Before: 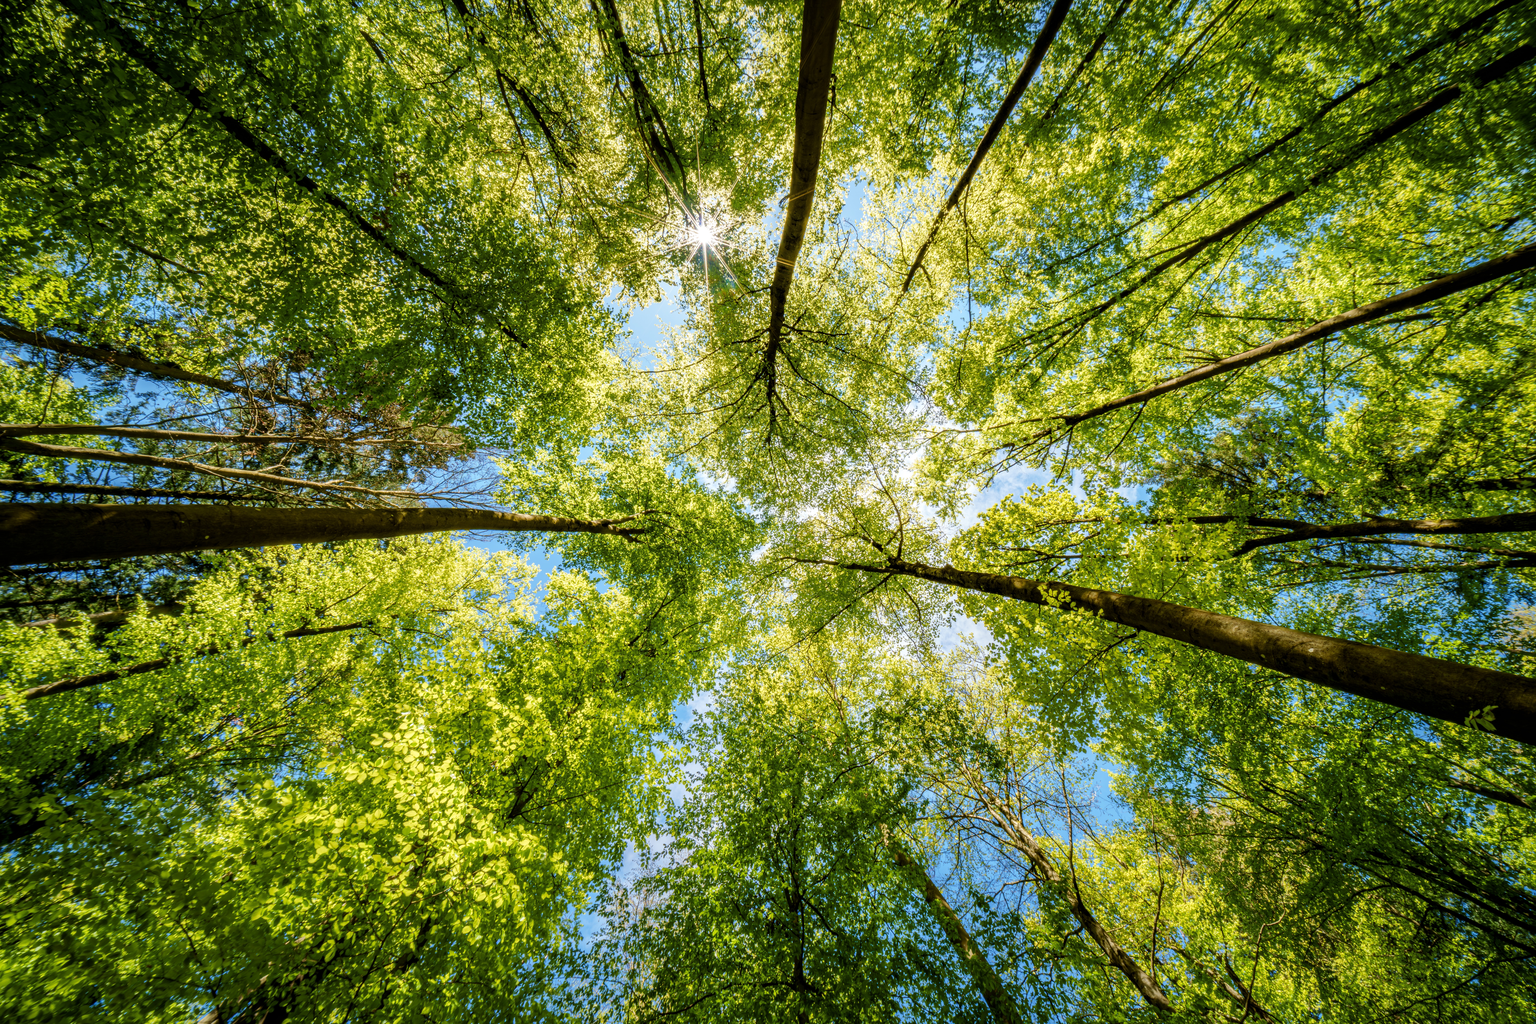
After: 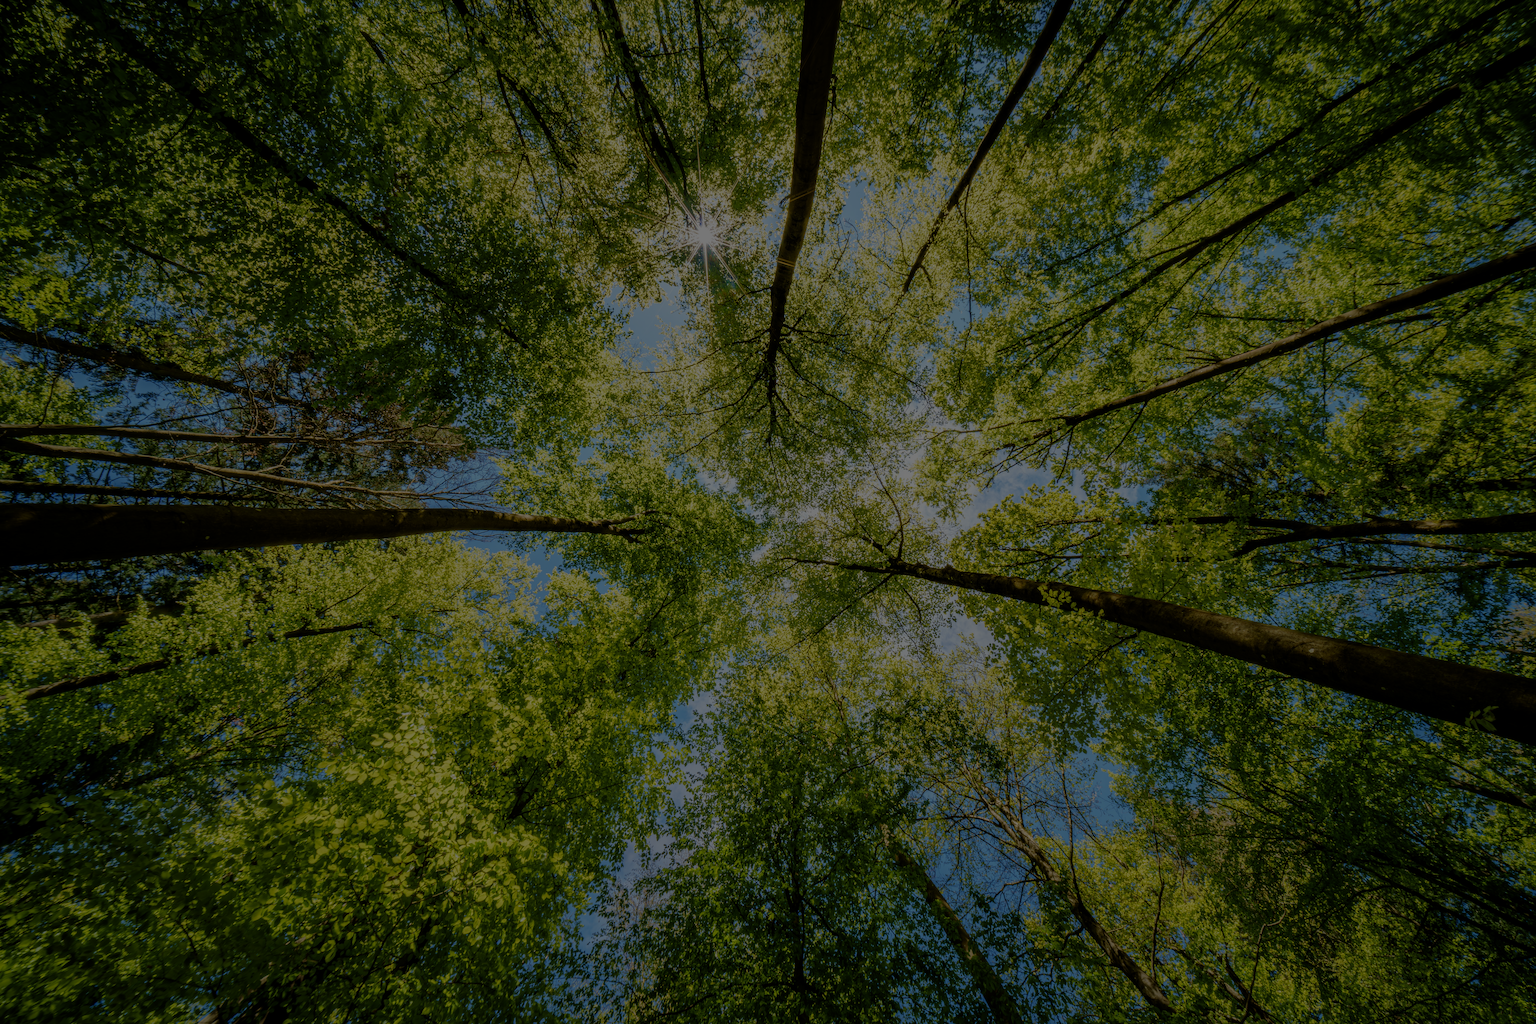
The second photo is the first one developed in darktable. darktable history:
sharpen: amount 0.2
exposure: exposure -2.446 EV, compensate highlight preservation false
